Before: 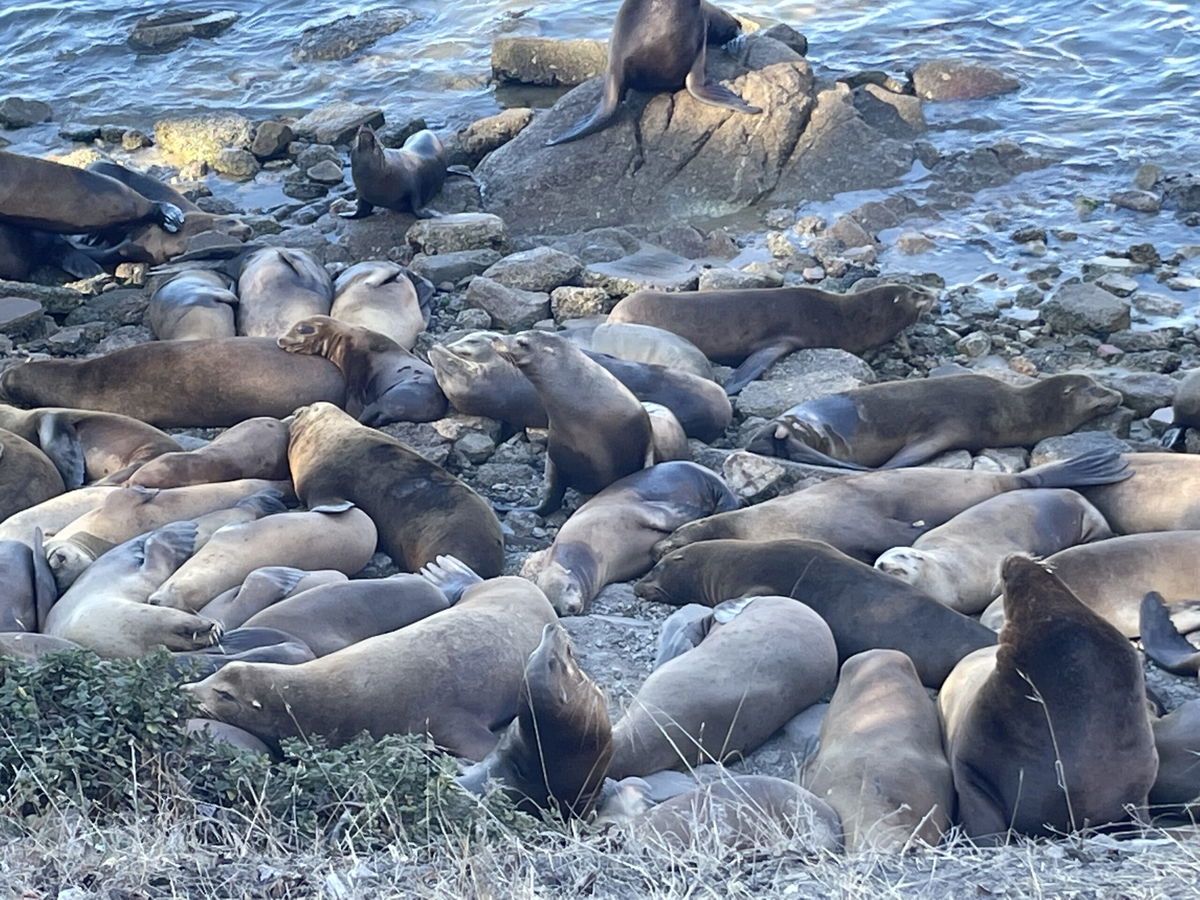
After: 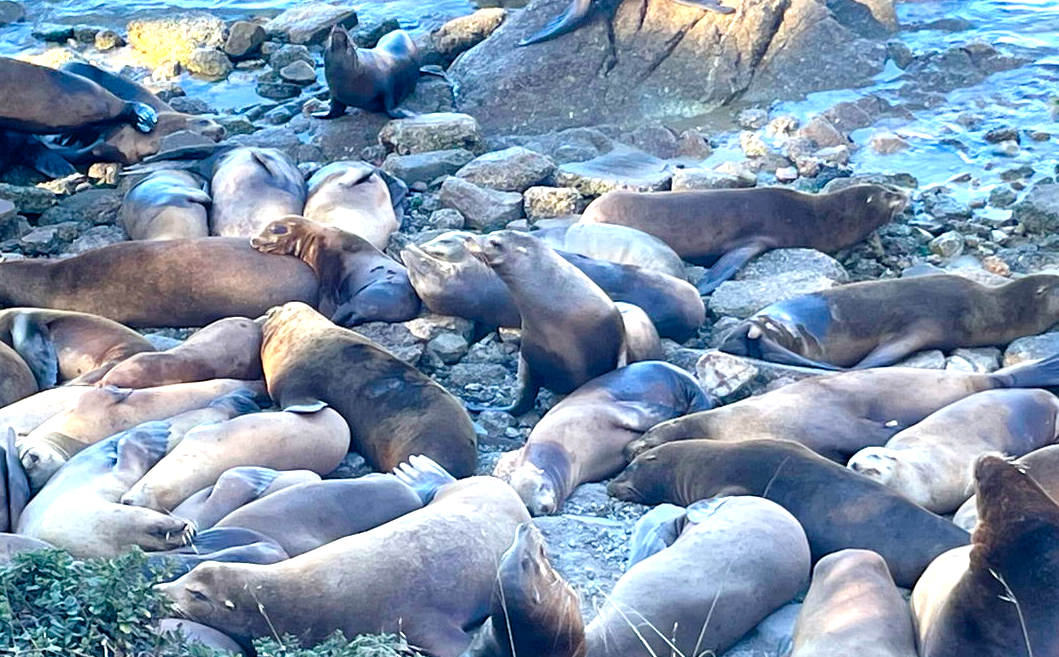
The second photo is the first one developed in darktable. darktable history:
crop and rotate: left 2.327%, top 11.15%, right 9.37%, bottom 15.744%
color balance rgb: perceptual saturation grading › global saturation 20%, perceptual saturation grading › highlights 2.82%, perceptual saturation grading › shadows 49.424%, global vibrance 20%
tone equalizer: -8 EV -0.734 EV, -7 EV -0.736 EV, -6 EV -0.623 EV, -5 EV -0.364 EV, -3 EV 0.382 EV, -2 EV 0.6 EV, -1 EV 0.69 EV, +0 EV 0.738 EV
